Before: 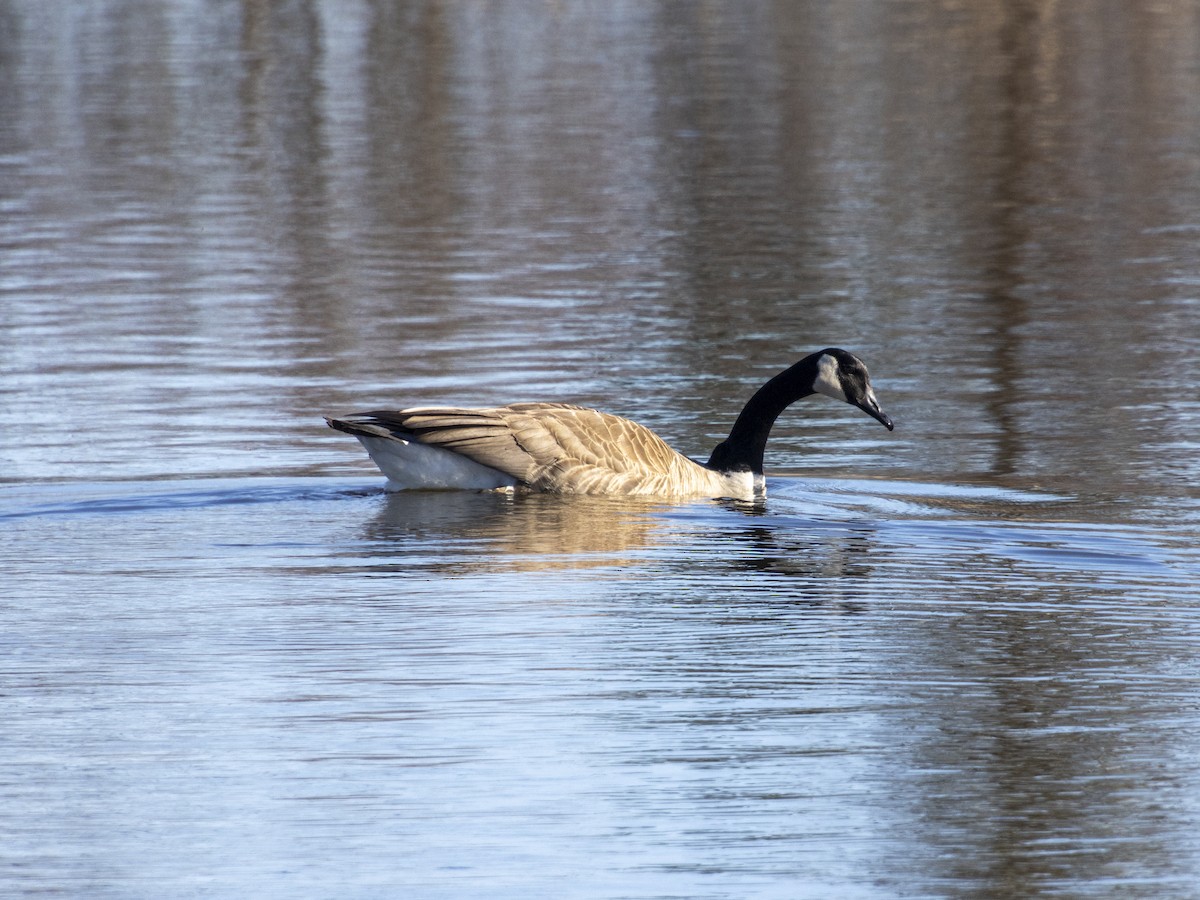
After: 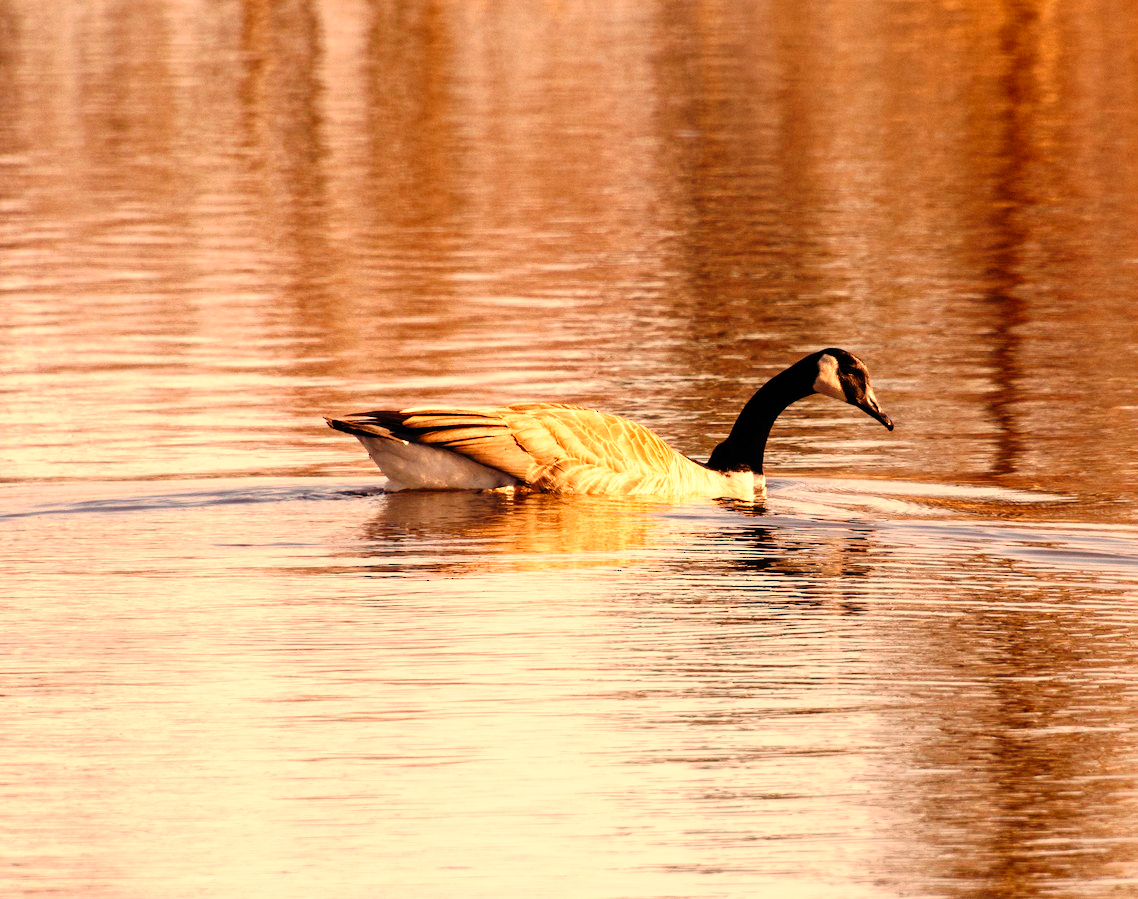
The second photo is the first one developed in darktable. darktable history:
crop and rotate: right 5.167%
white balance: red 1.467, blue 0.684
tone curve: curves: ch0 [(0, 0) (0.003, 0.003) (0.011, 0.005) (0.025, 0.008) (0.044, 0.012) (0.069, 0.02) (0.1, 0.031) (0.136, 0.047) (0.177, 0.088) (0.224, 0.141) (0.277, 0.222) (0.335, 0.32) (0.399, 0.425) (0.468, 0.524) (0.543, 0.623) (0.623, 0.716) (0.709, 0.796) (0.801, 0.88) (0.898, 0.959) (1, 1)], preserve colors none
